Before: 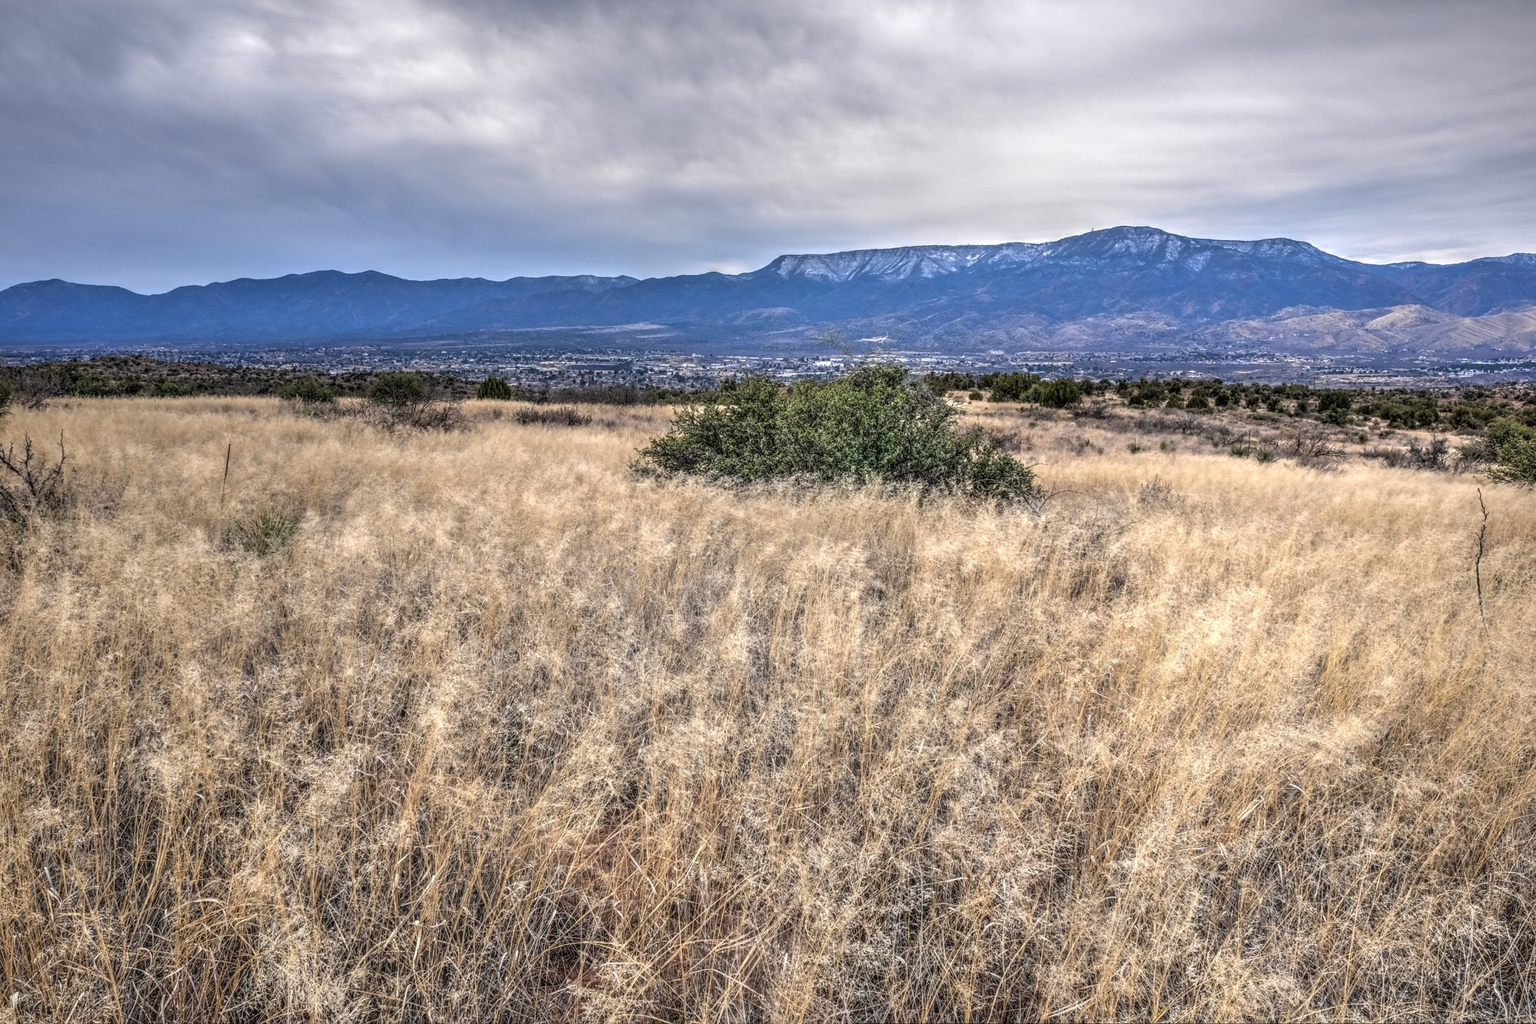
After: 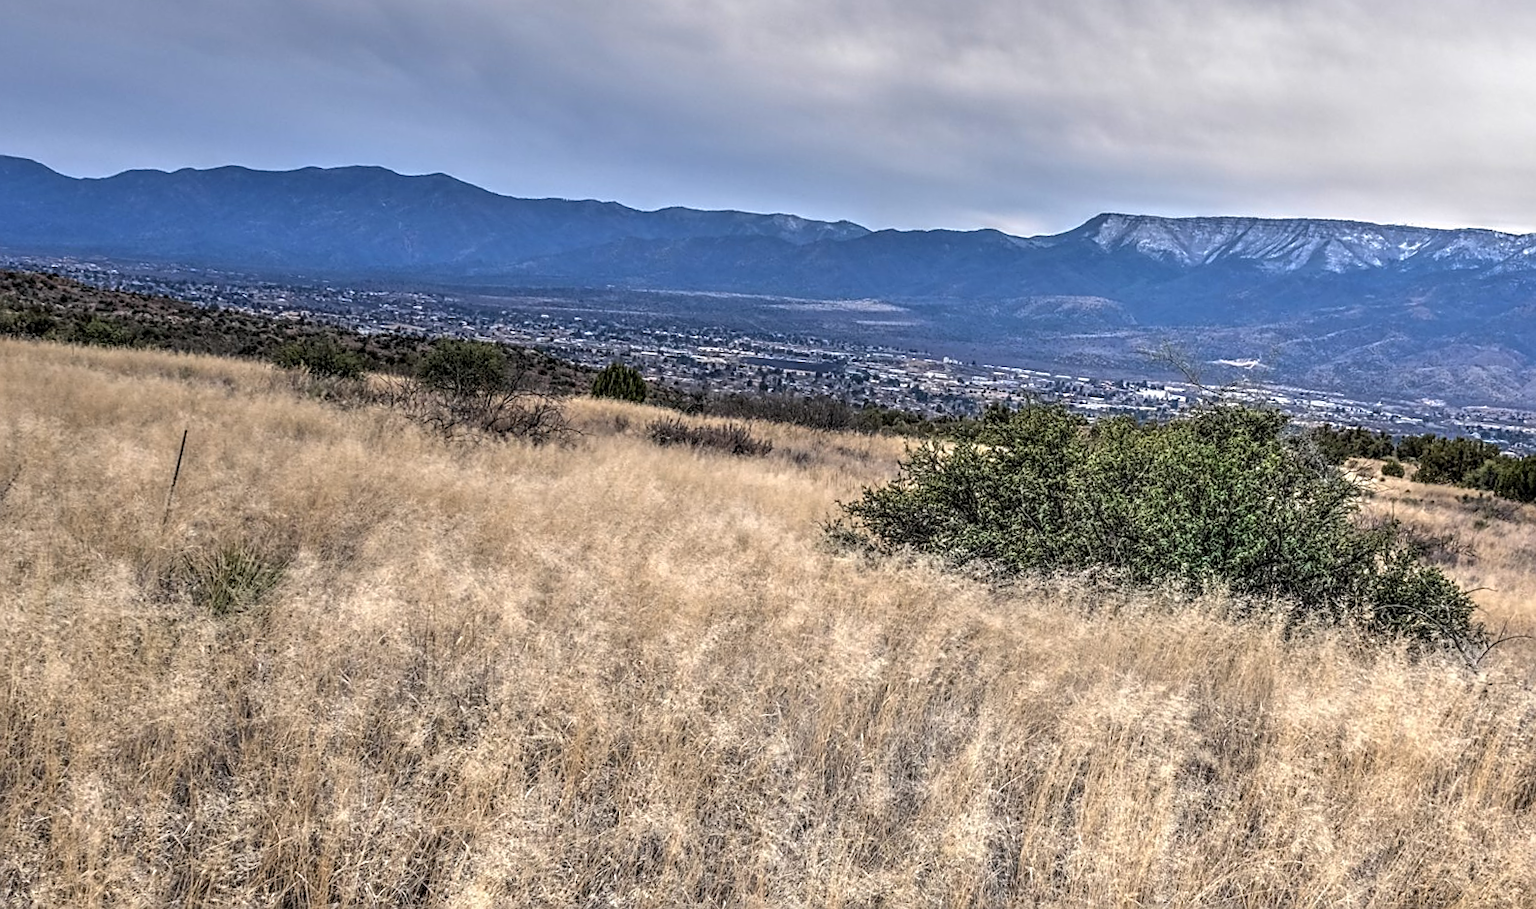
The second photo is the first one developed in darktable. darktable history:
crop and rotate: angle -5.55°, left 2.167%, top 7.057%, right 27.215%, bottom 30.274%
sharpen: on, module defaults
